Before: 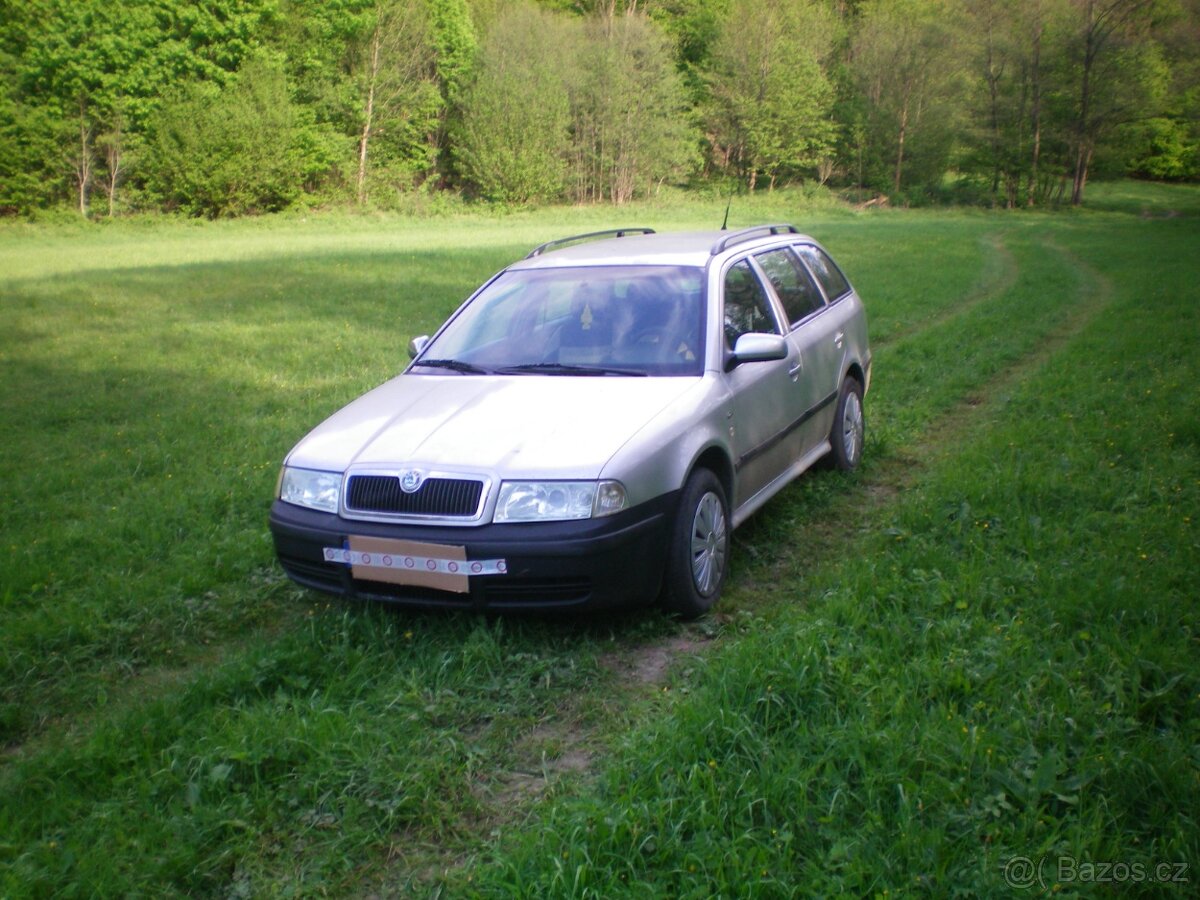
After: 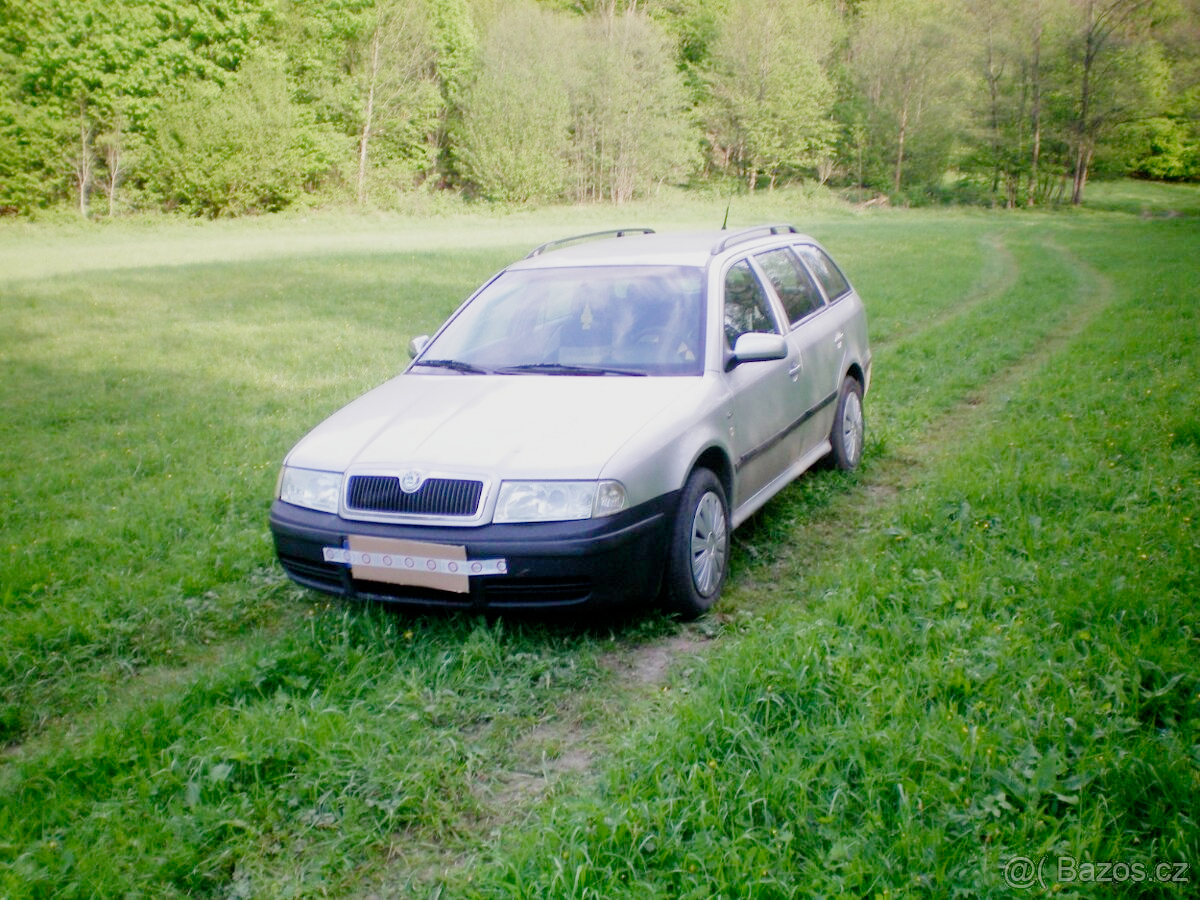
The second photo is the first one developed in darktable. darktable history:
filmic rgb: middle gray luminance 18%, black relative exposure -7.5 EV, white relative exposure 8.5 EV, threshold 6 EV, target black luminance 0%, hardness 2.23, latitude 18.37%, contrast 0.878, highlights saturation mix 5%, shadows ↔ highlights balance 10.15%, add noise in highlights 0, preserve chrominance no, color science v3 (2019), use custom middle-gray values true, iterations of high-quality reconstruction 0, contrast in highlights soft, enable highlight reconstruction true
exposure: black level correction 0.001, exposure 1.398 EV, compensate exposure bias true, compensate highlight preservation false
